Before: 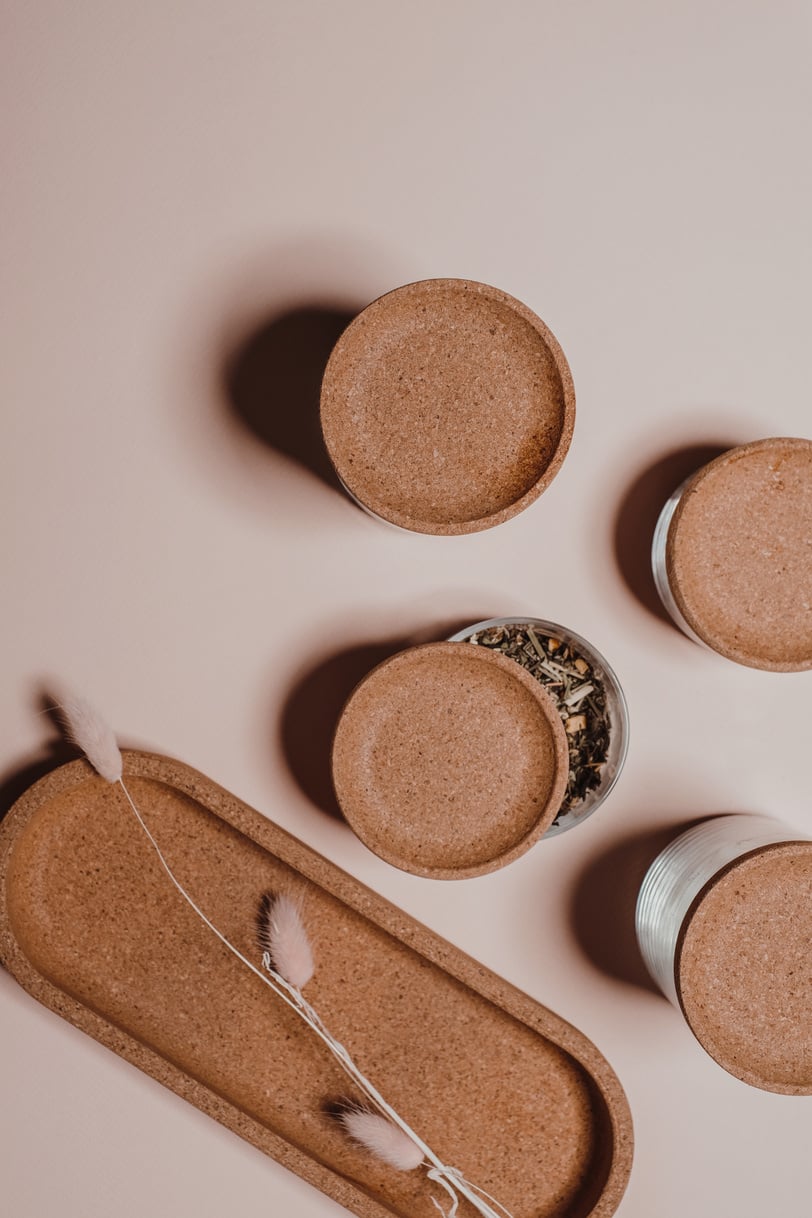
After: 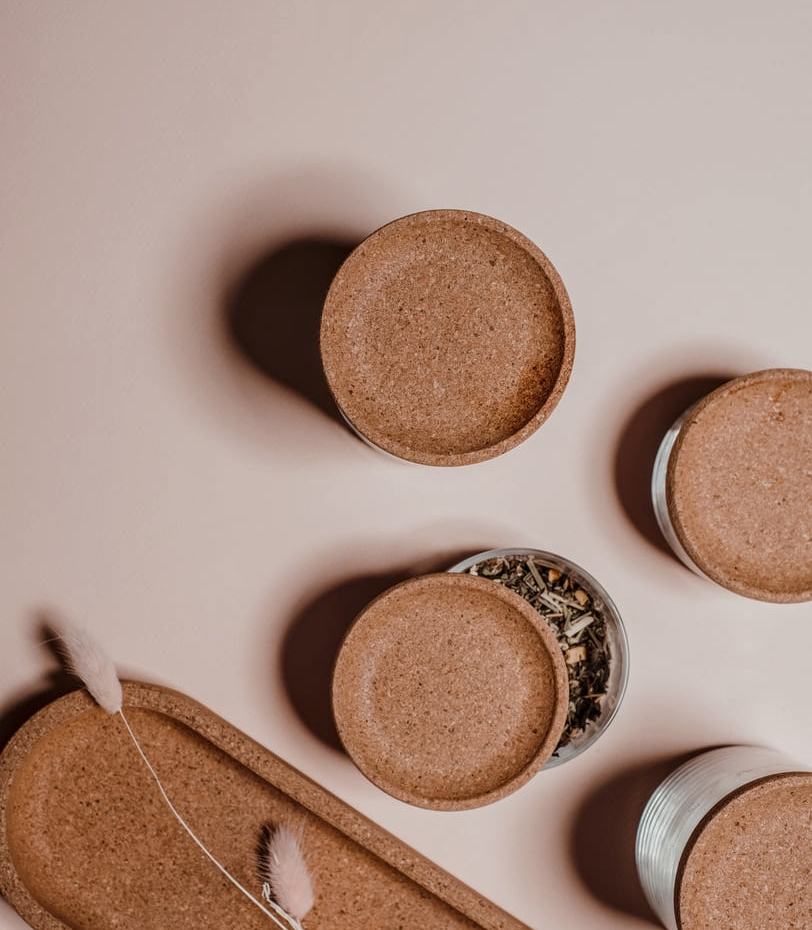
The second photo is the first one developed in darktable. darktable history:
crop: top 5.719%, bottom 17.912%
local contrast: on, module defaults
